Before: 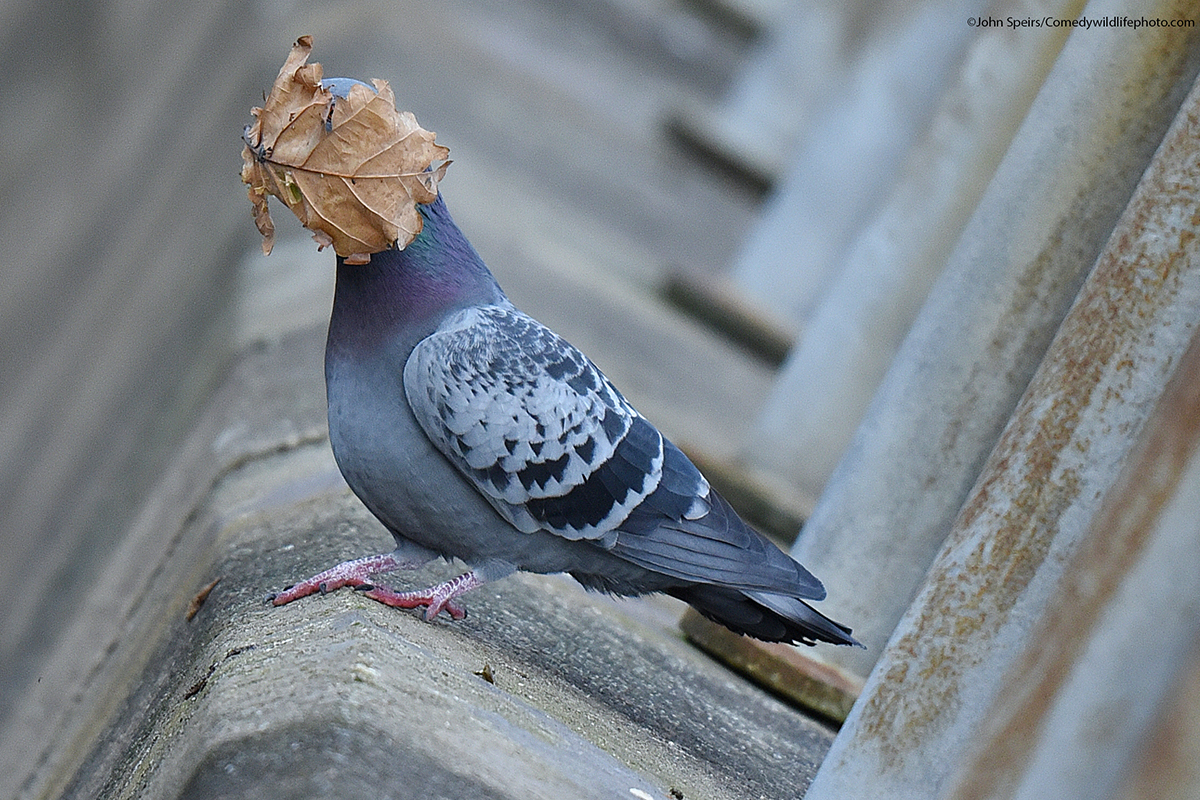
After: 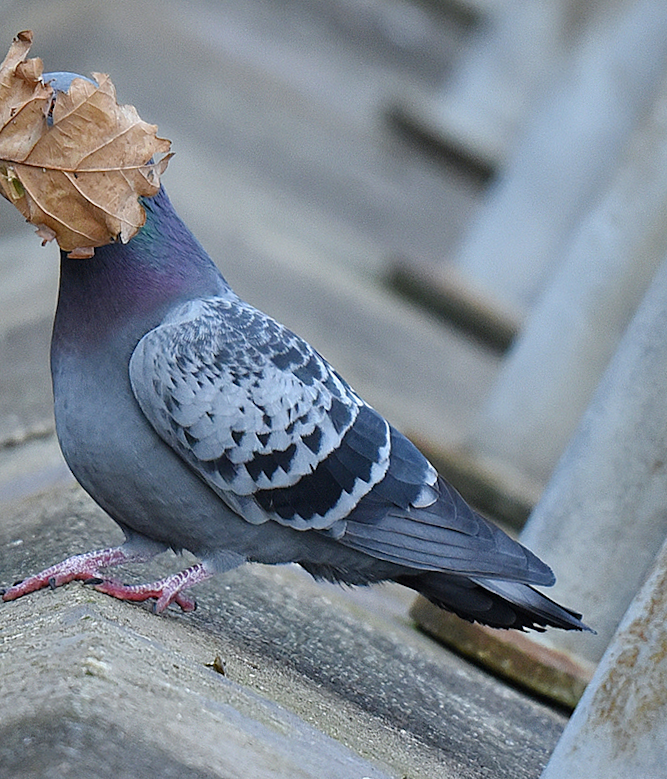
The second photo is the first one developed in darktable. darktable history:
rotate and perspective: rotation -1°, crop left 0.011, crop right 0.989, crop top 0.025, crop bottom 0.975
crop and rotate: left 22.516%, right 21.234%
